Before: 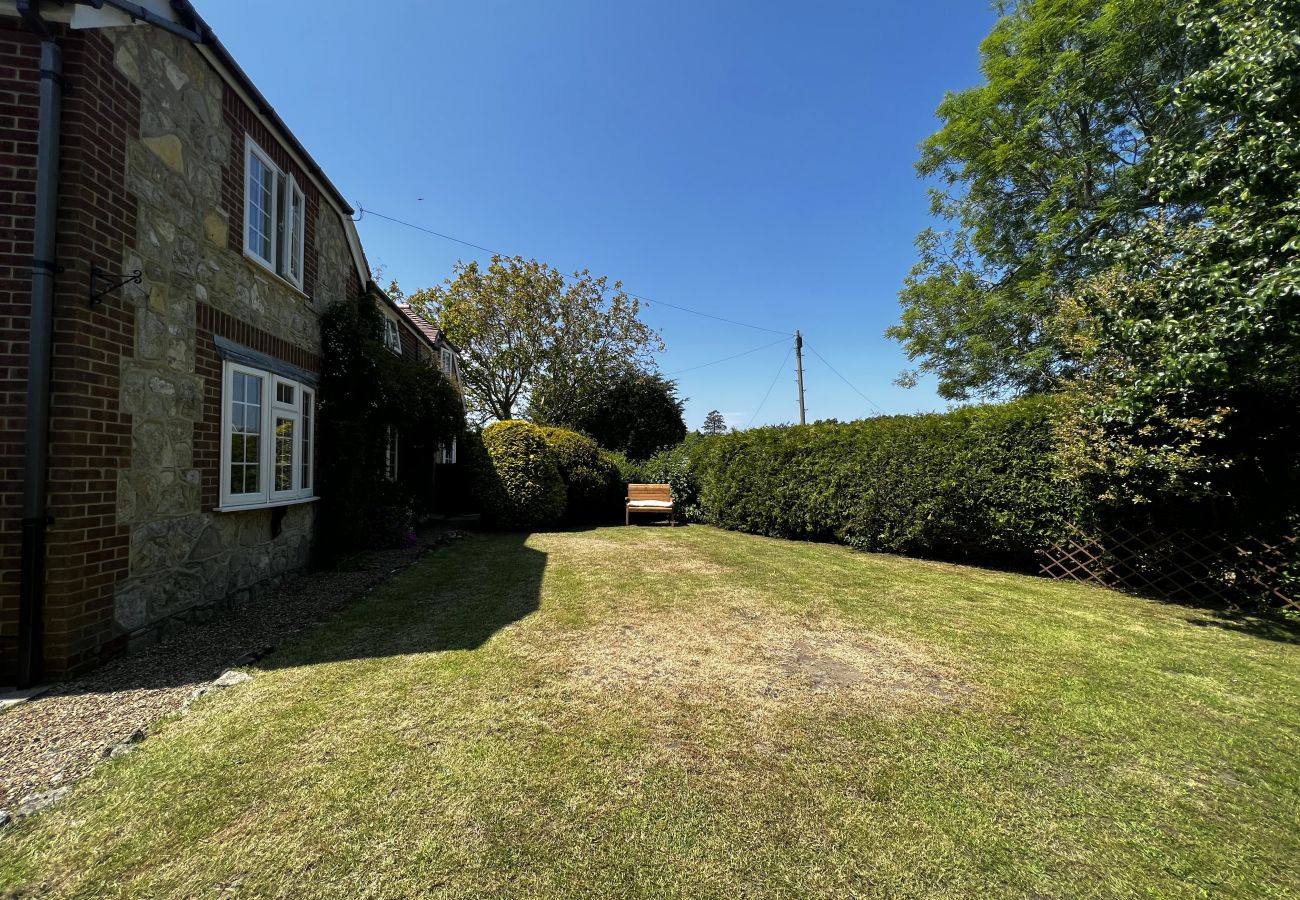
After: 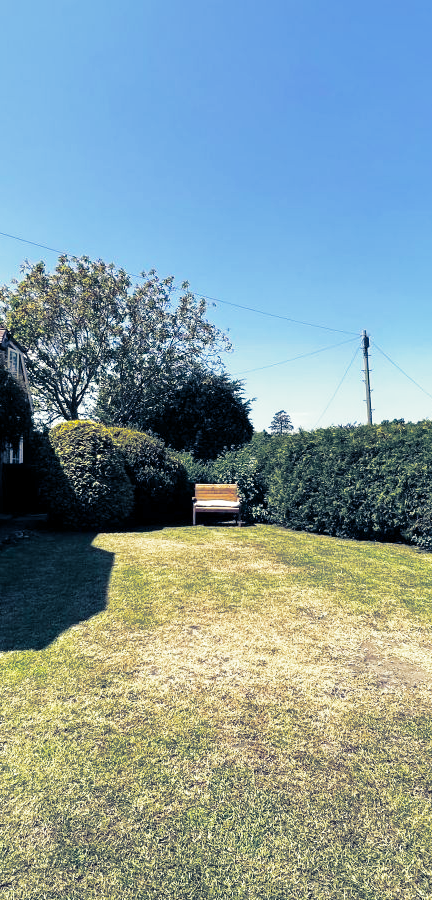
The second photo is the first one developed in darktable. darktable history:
crop: left 33.36%, right 33.36%
base curve: curves: ch0 [(0, 0) (0.028, 0.03) (0.121, 0.232) (0.46, 0.748) (0.859, 0.968) (1, 1)], preserve colors none
split-toning: shadows › hue 226.8°, shadows › saturation 0.84
exposure: exposure 0.161 EV, compensate highlight preservation false
shadows and highlights: on, module defaults
